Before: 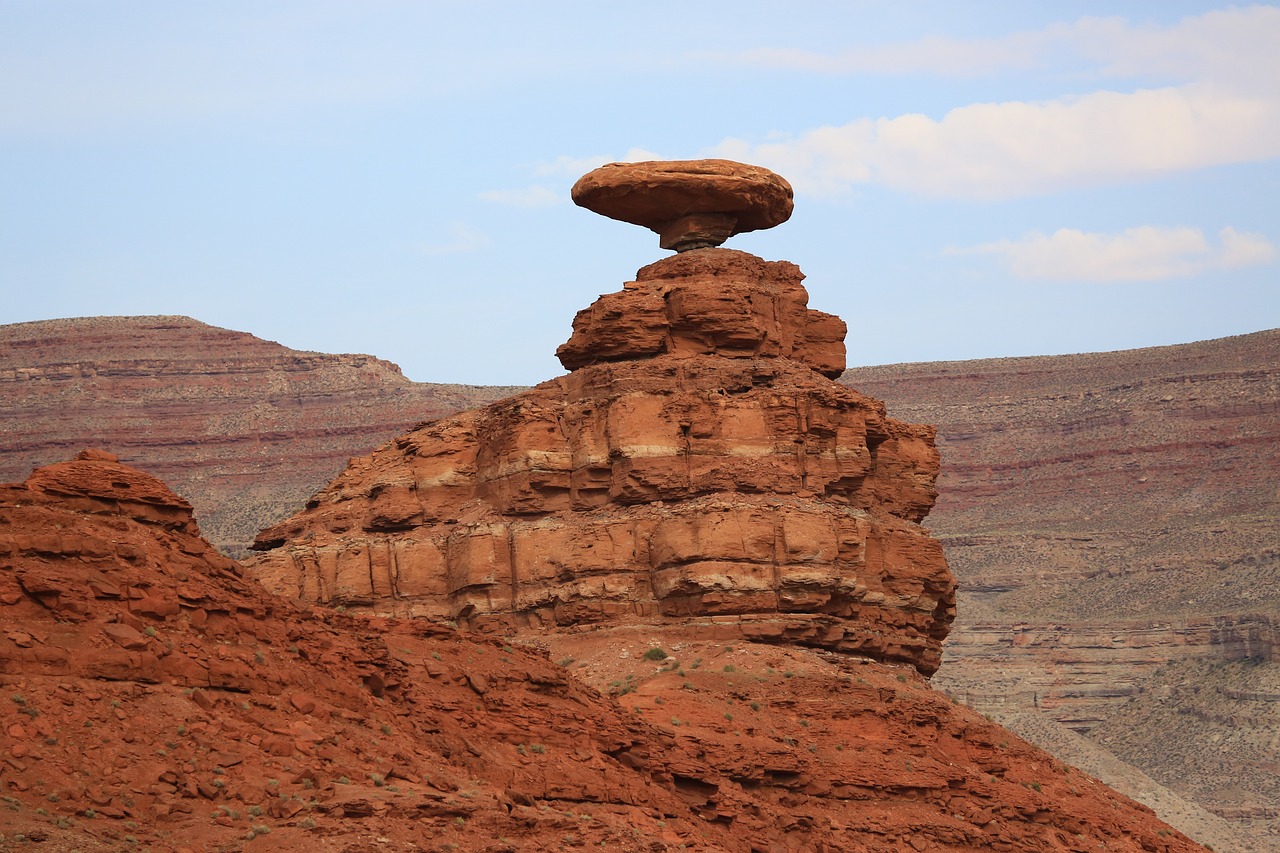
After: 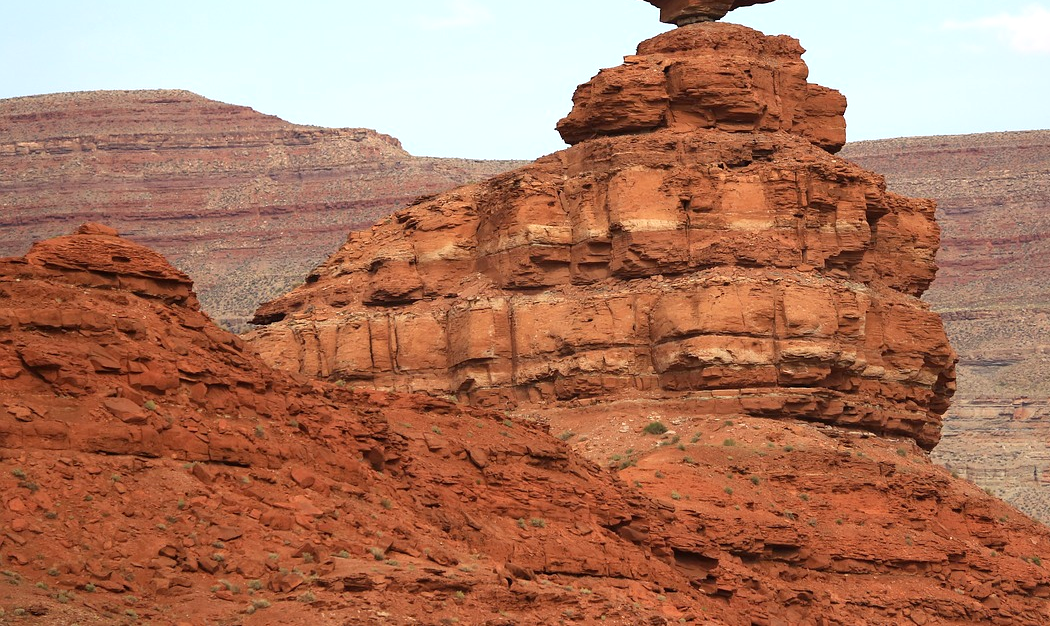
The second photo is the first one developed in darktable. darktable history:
exposure: black level correction 0.001, exposure 0.5 EV, compensate exposure bias true, compensate highlight preservation false
crop: top 26.531%, right 17.959%
